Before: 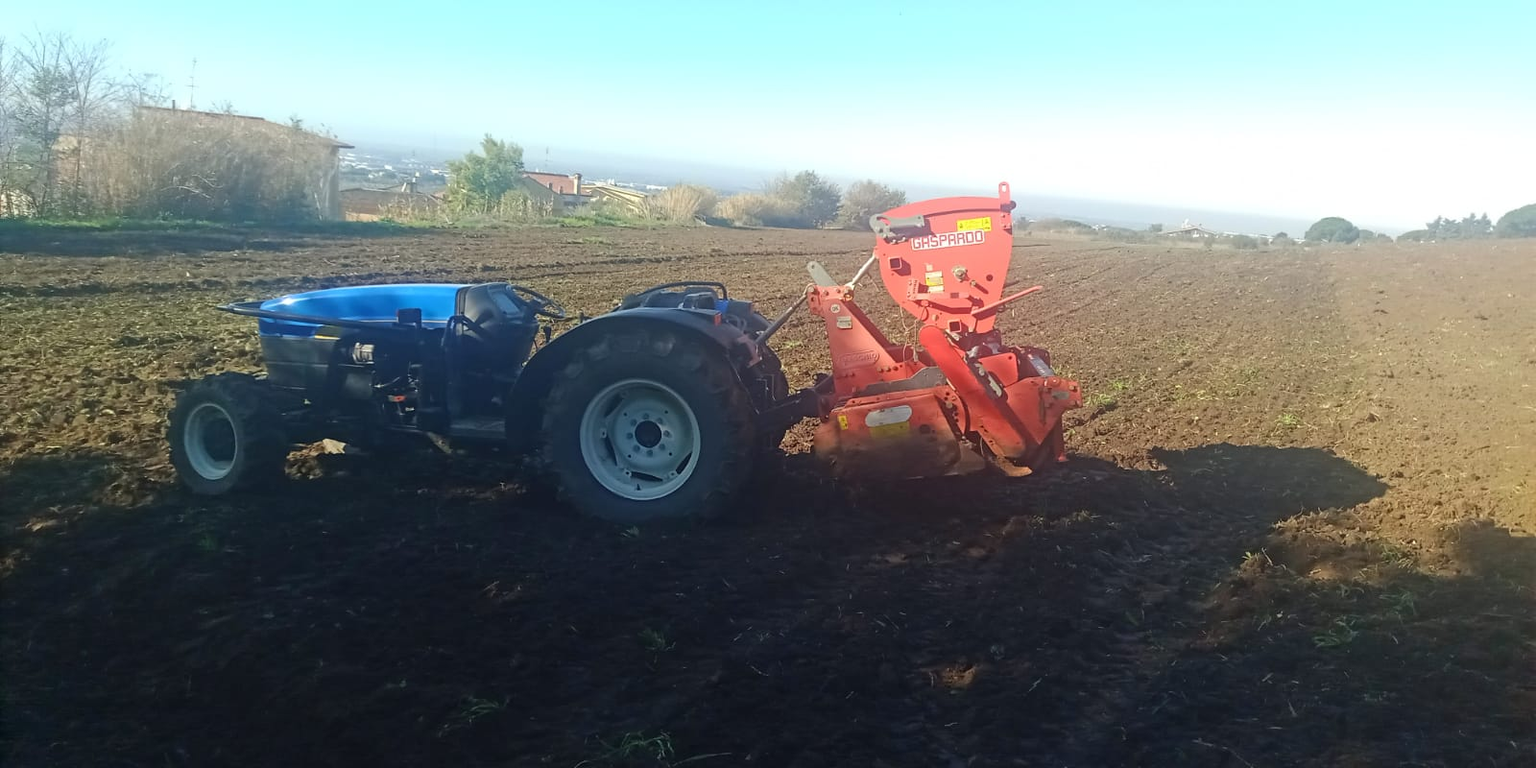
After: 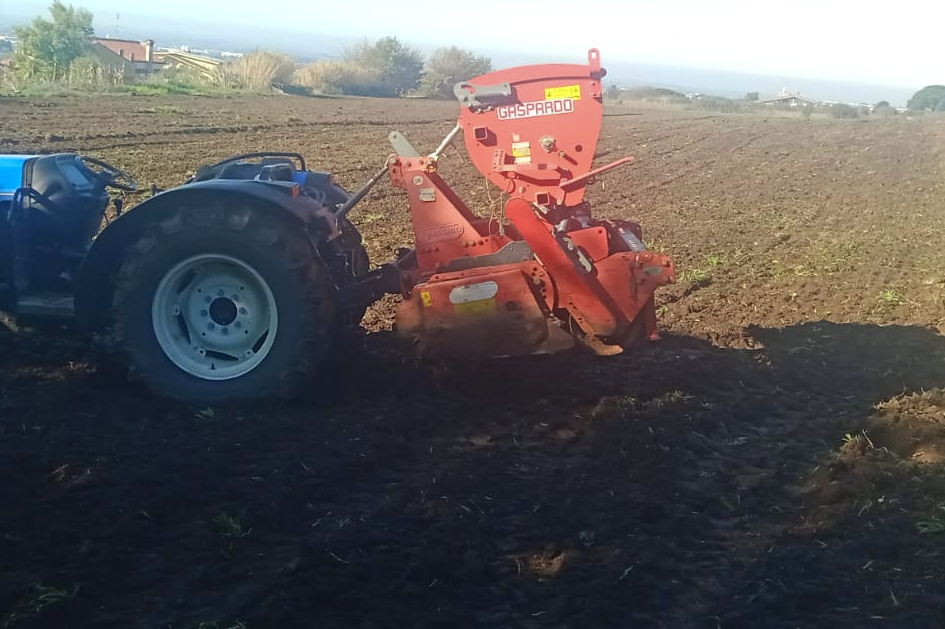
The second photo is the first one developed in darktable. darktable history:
color zones: curves: ch0 [(0.068, 0.464) (0.25, 0.5) (0.48, 0.508) (0.75, 0.536) (0.886, 0.476) (0.967, 0.456)]; ch1 [(0.066, 0.456) (0.25, 0.5) (0.616, 0.508) (0.746, 0.56) (0.934, 0.444)]
crop and rotate: left 28.256%, top 17.734%, right 12.656%, bottom 3.573%
